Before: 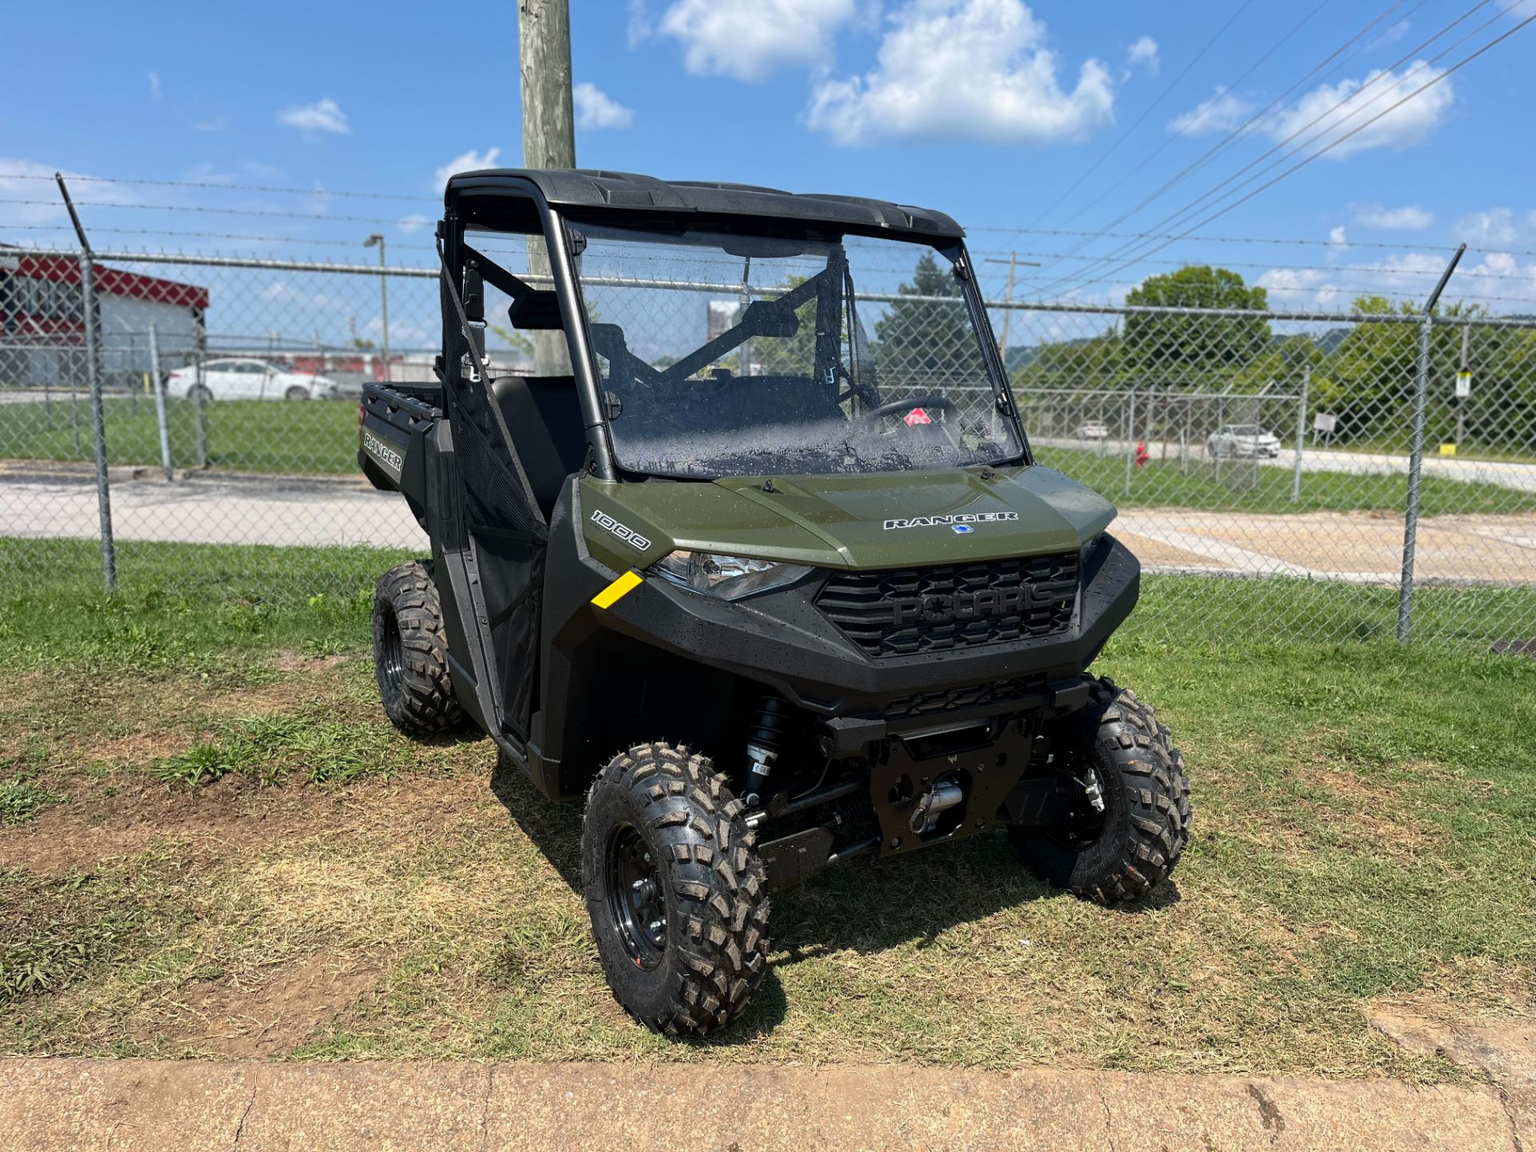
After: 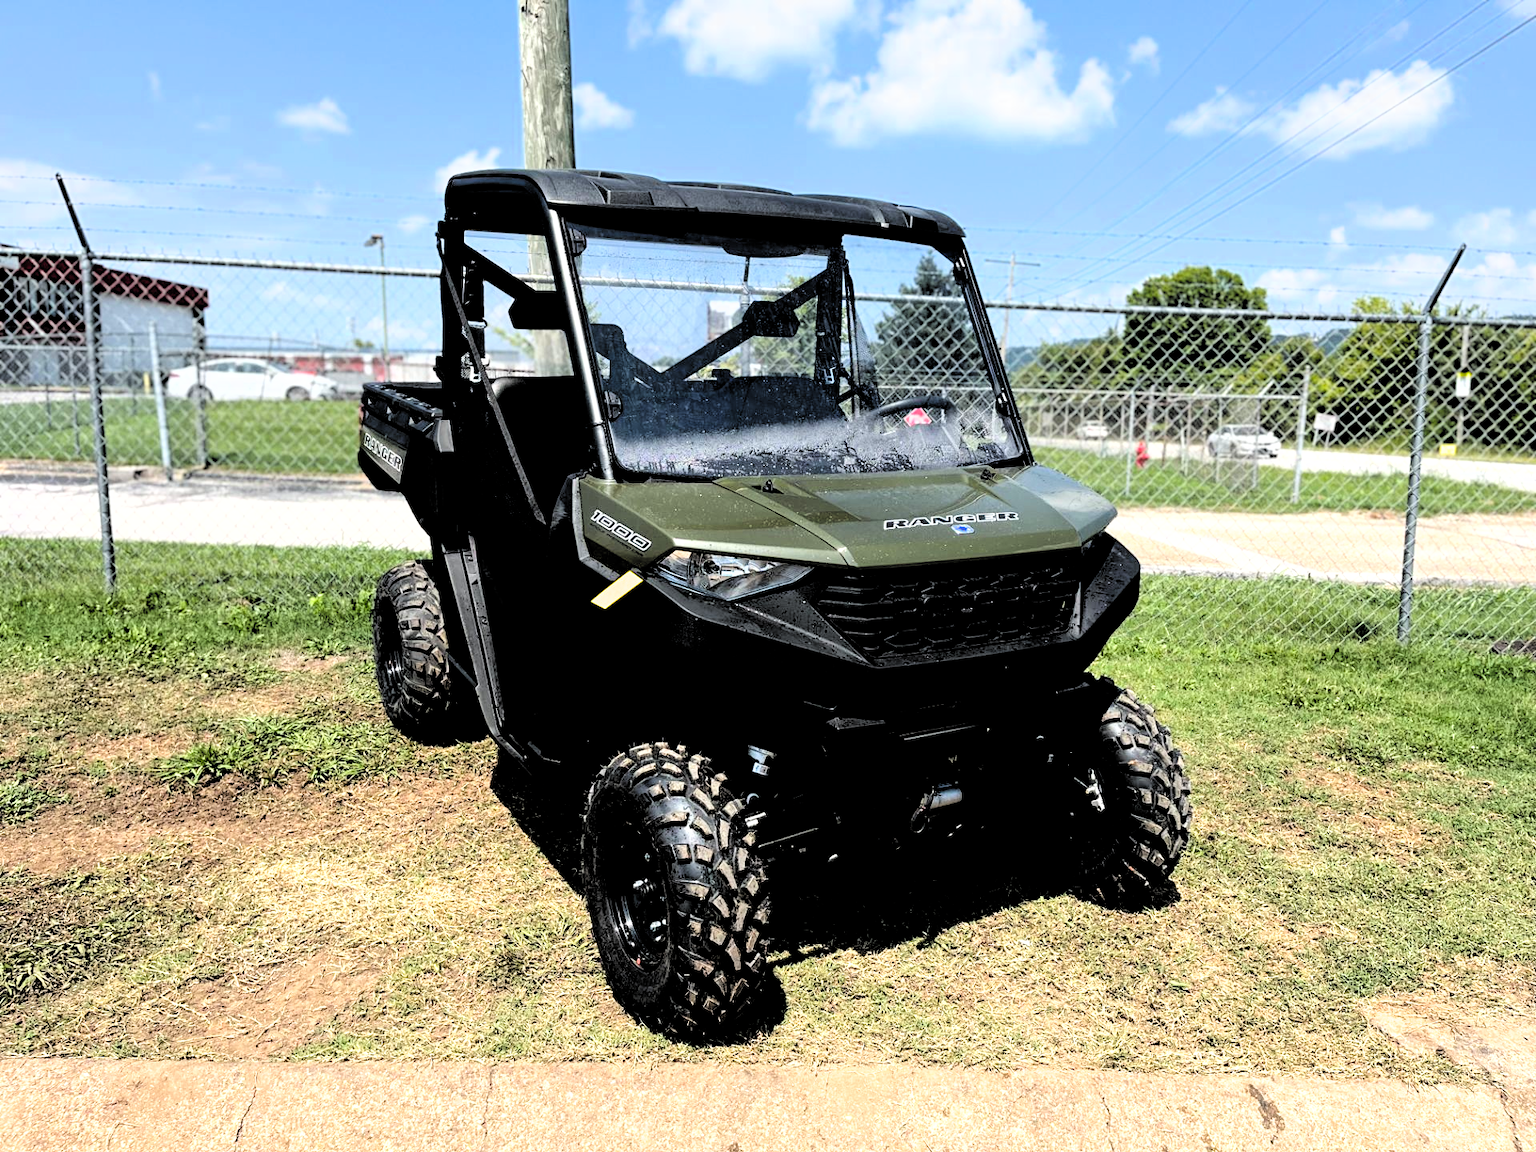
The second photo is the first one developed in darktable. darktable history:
exposure: black level correction 0.005, exposure 0.286 EV, compensate highlight preservation false
filmic rgb: middle gray luminance 13.55%, black relative exposure -1.97 EV, white relative exposure 3.1 EV, threshold 6 EV, target black luminance 0%, hardness 1.79, latitude 59.23%, contrast 1.728, highlights saturation mix 5%, shadows ↔ highlights balance -37.52%, add noise in highlights 0, color science v3 (2019), use custom middle-gray values true, iterations of high-quality reconstruction 0, contrast in highlights soft, enable highlight reconstruction true
